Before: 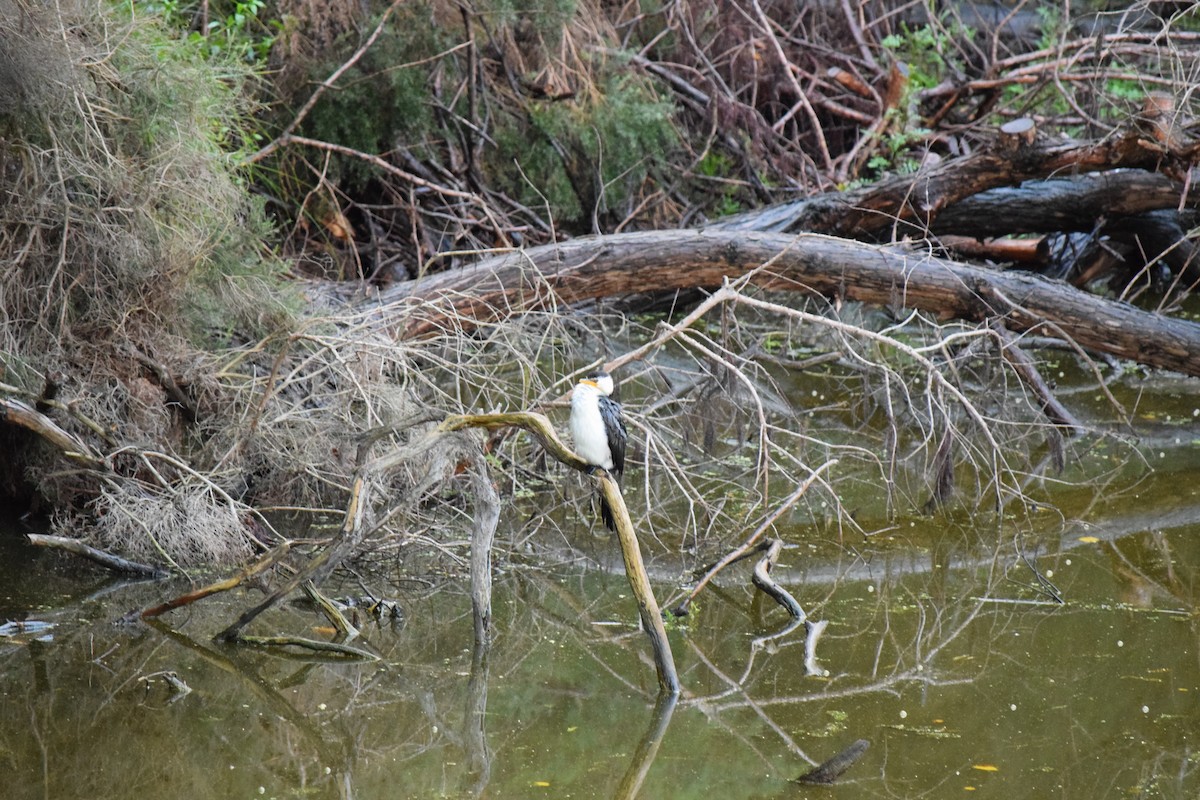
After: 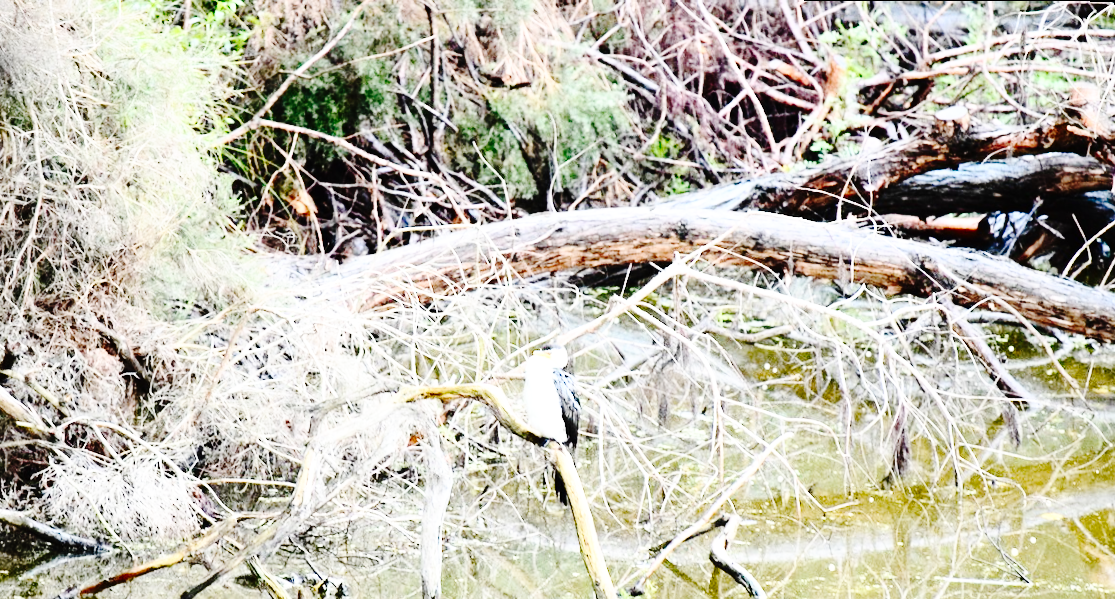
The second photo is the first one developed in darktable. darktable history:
contrast brightness saturation: contrast 0.28
base curve: curves: ch0 [(0, 0) (0.028, 0.03) (0.121, 0.232) (0.46, 0.748) (0.859, 0.968) (1, 1)], preserve colors none
tone curve: curves: ch0 [(0, 0) (0.003, 0.002) (0.011, 0.007) (0.025, 0.014) (0.044, 0.023) (0.069, 0.033) (0.1, 0.052) (0.136, 0.081) (0.177, 0.134) (0.224, 0.205) (0.277, 0.296) (0.335, 0.401) (0.399, 0.501) (0.468, 0.589) (0.543, 0.658) (0.623, 0.738) (0.709, 0.804) (0.801, 0.871) (0.898, 0.93) (1, 1)], preserve colors none
exposure: black level correction 0, exposure 0.7 EV, compensate exposure bias true, compensate highlight preservation false
crop: bottom 24.988%
rotate and perspective: rotation 0.215°, lens shift (vertical) -0.139, crop left 0.069, crop right 0.939, crop top 0.002, crop bottom 0.996
tone equalizer: on, module defaults
